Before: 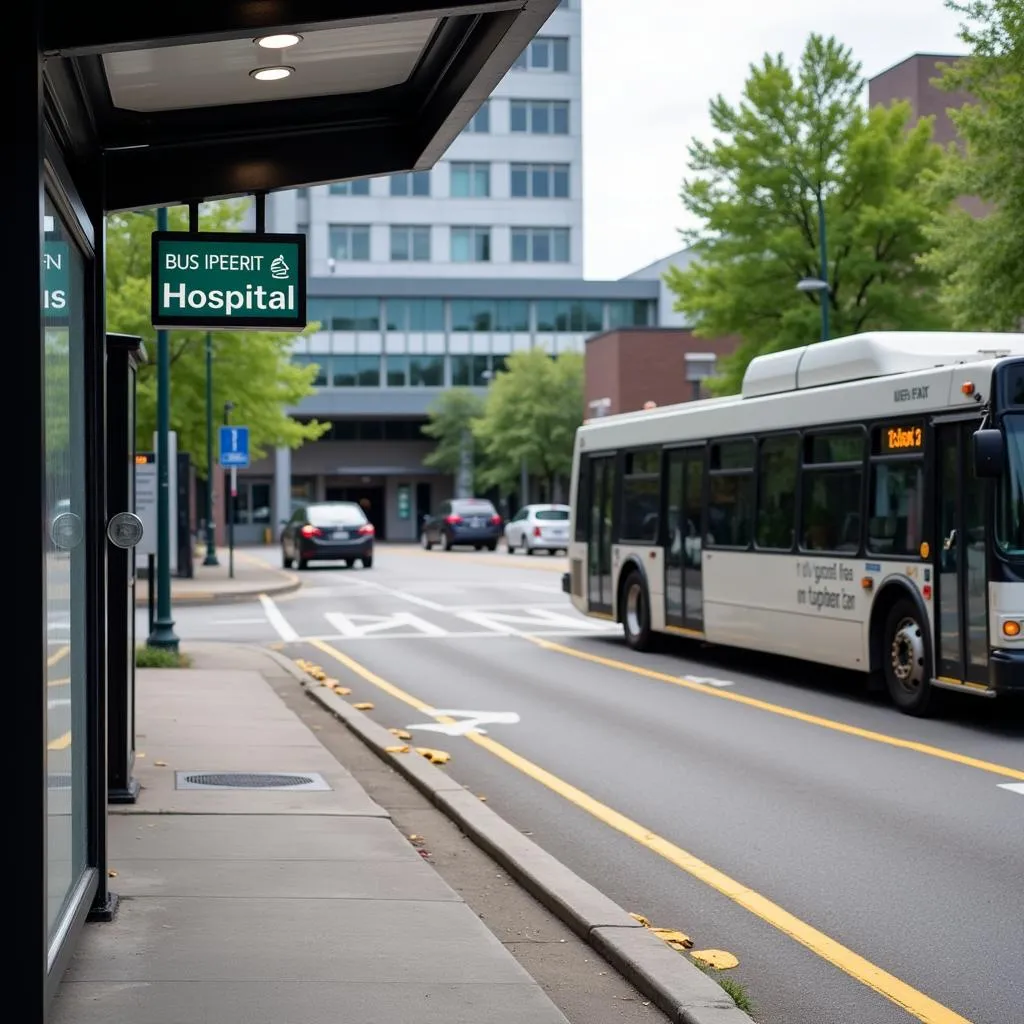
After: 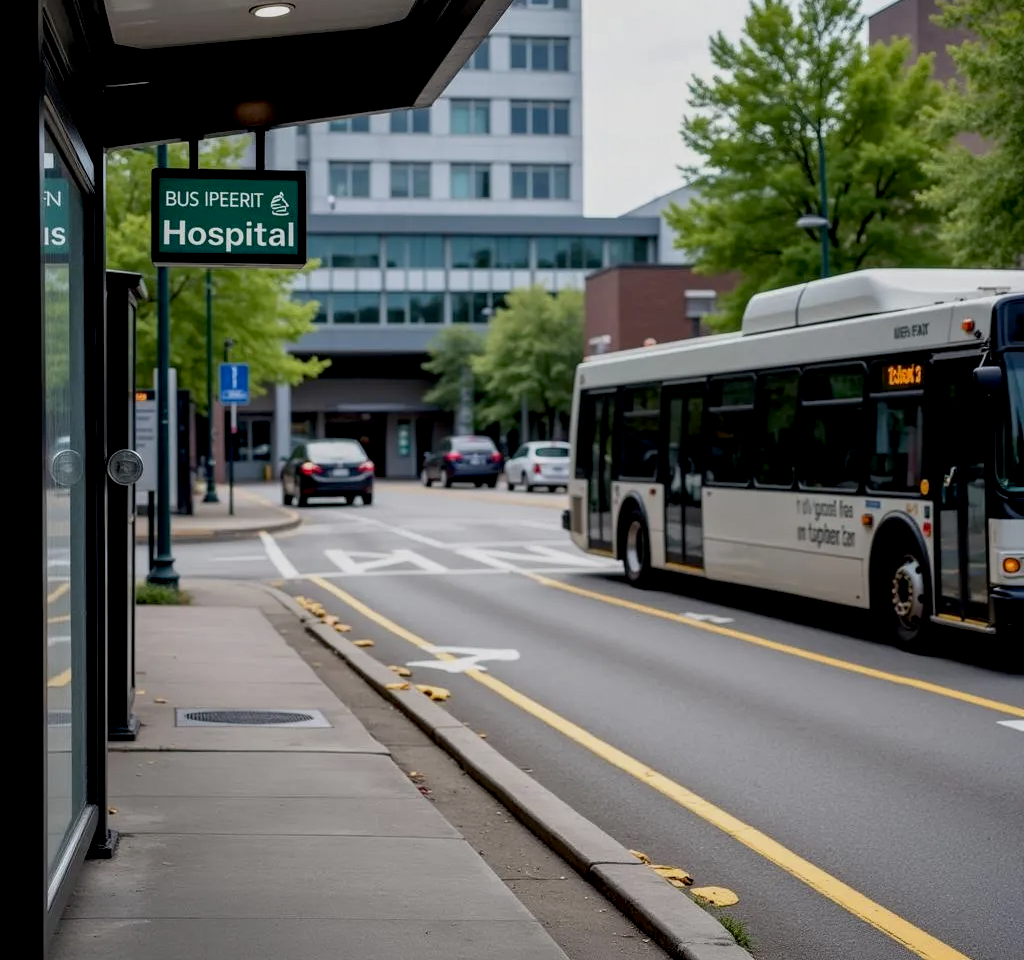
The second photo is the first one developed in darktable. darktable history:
crop and rotate: top 6.156%
local contrast: detail 130%
exposure: black level correction 0.011, exposure -0.476 EV, compensate highlight preservation false
